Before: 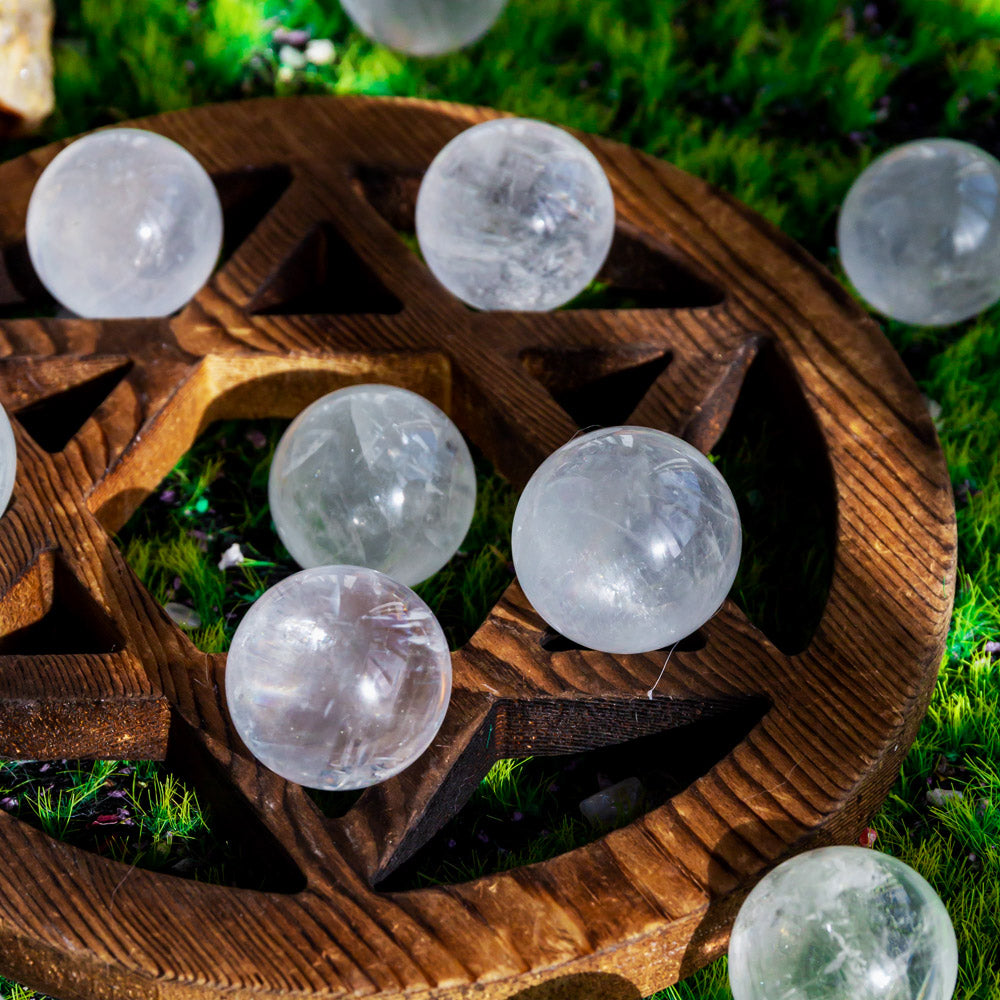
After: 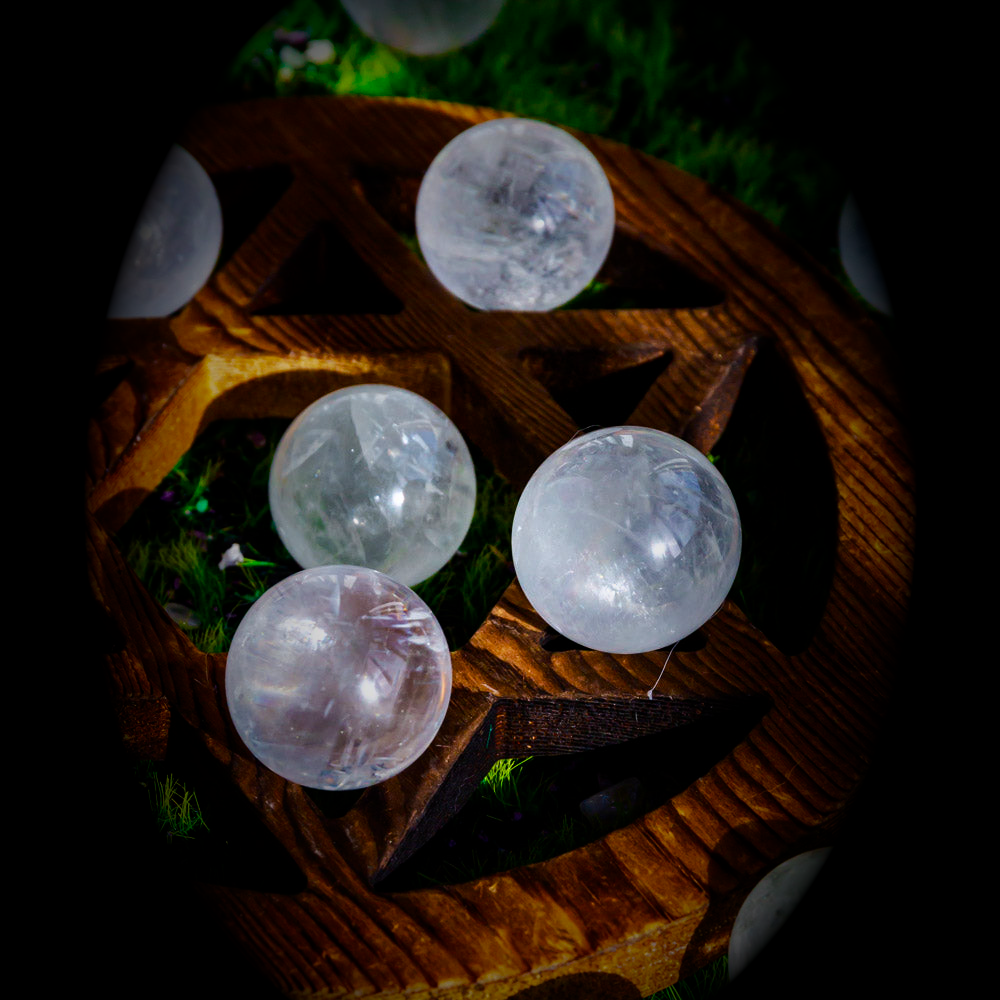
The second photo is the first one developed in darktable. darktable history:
vignetting: fall-off start 15.9%, fall-off radius 100%, brightness -1, saturation 0.5, width/height ratio 0.719
shadows and highlights: shadows -20, white point adjustment -2, highlights -35
bloom: size 3%, threshold 100%, strength 0%
color balance rgb: shadows lift › luminance -20%, power › hue 72.24°, highlights gain › luminance 15%, global offset › hue 171.6°, perceptual saturation grading › highlights -15%, perceptual saturation grading › shadows 25%, global vibrance 30%, contrast 10%
